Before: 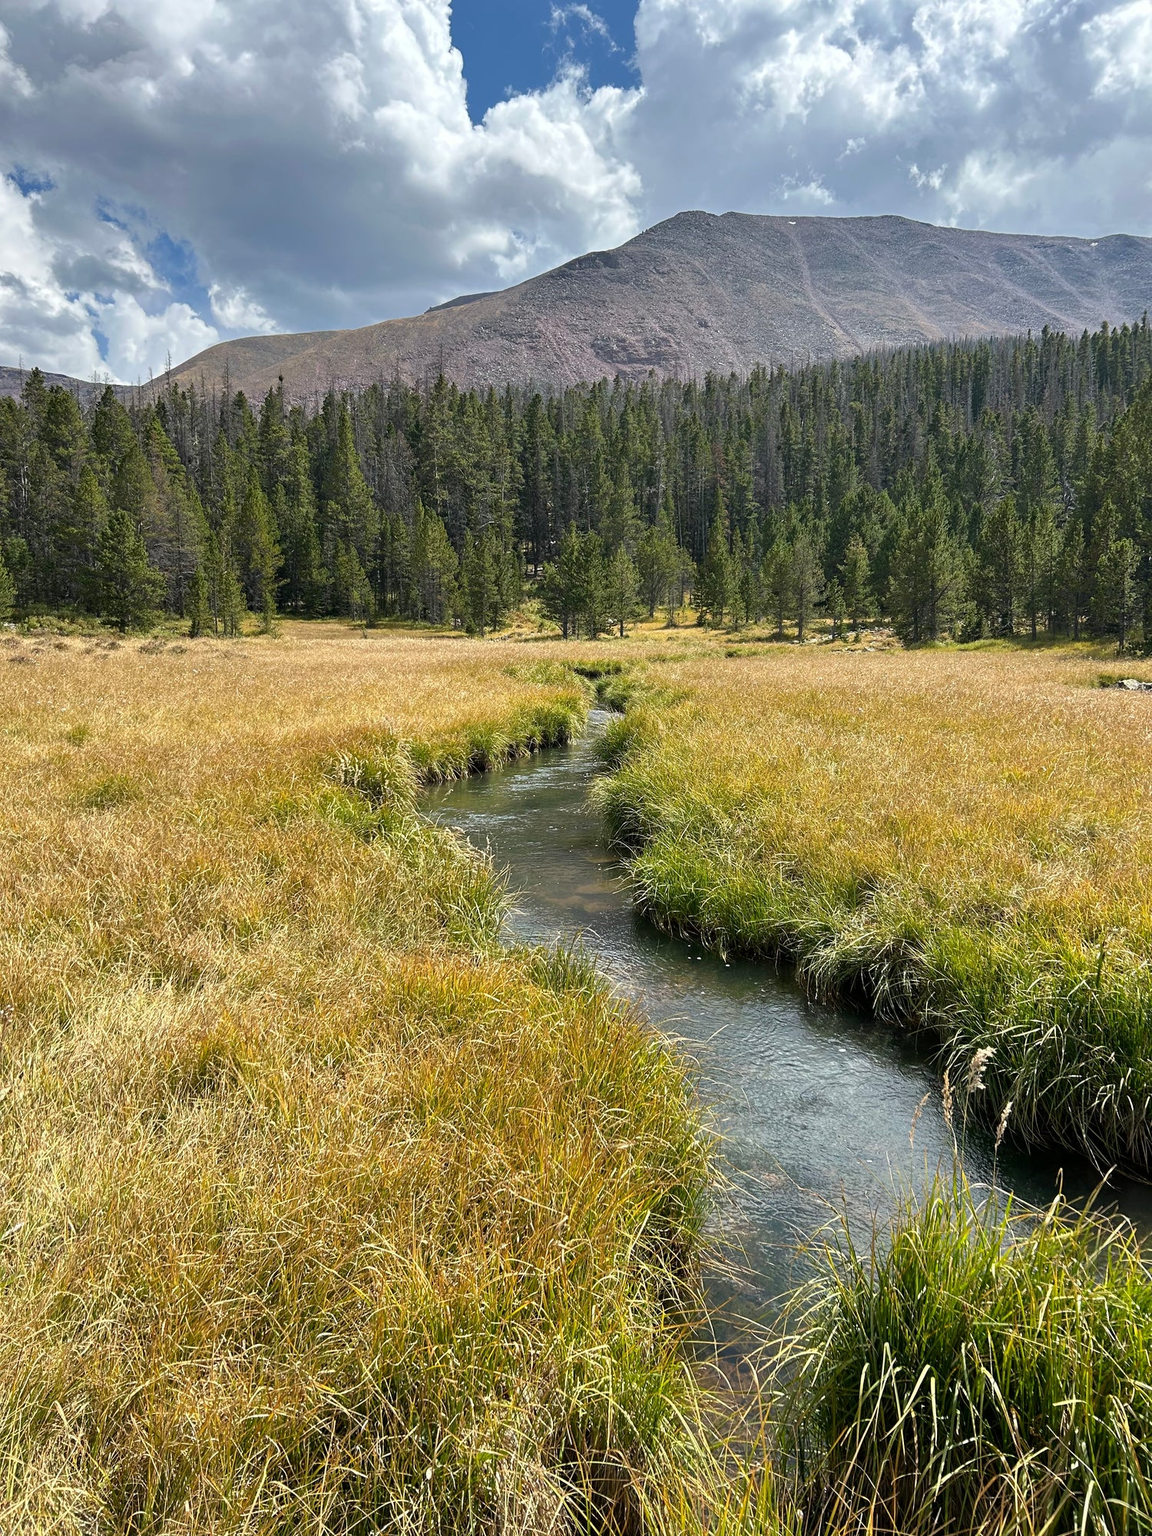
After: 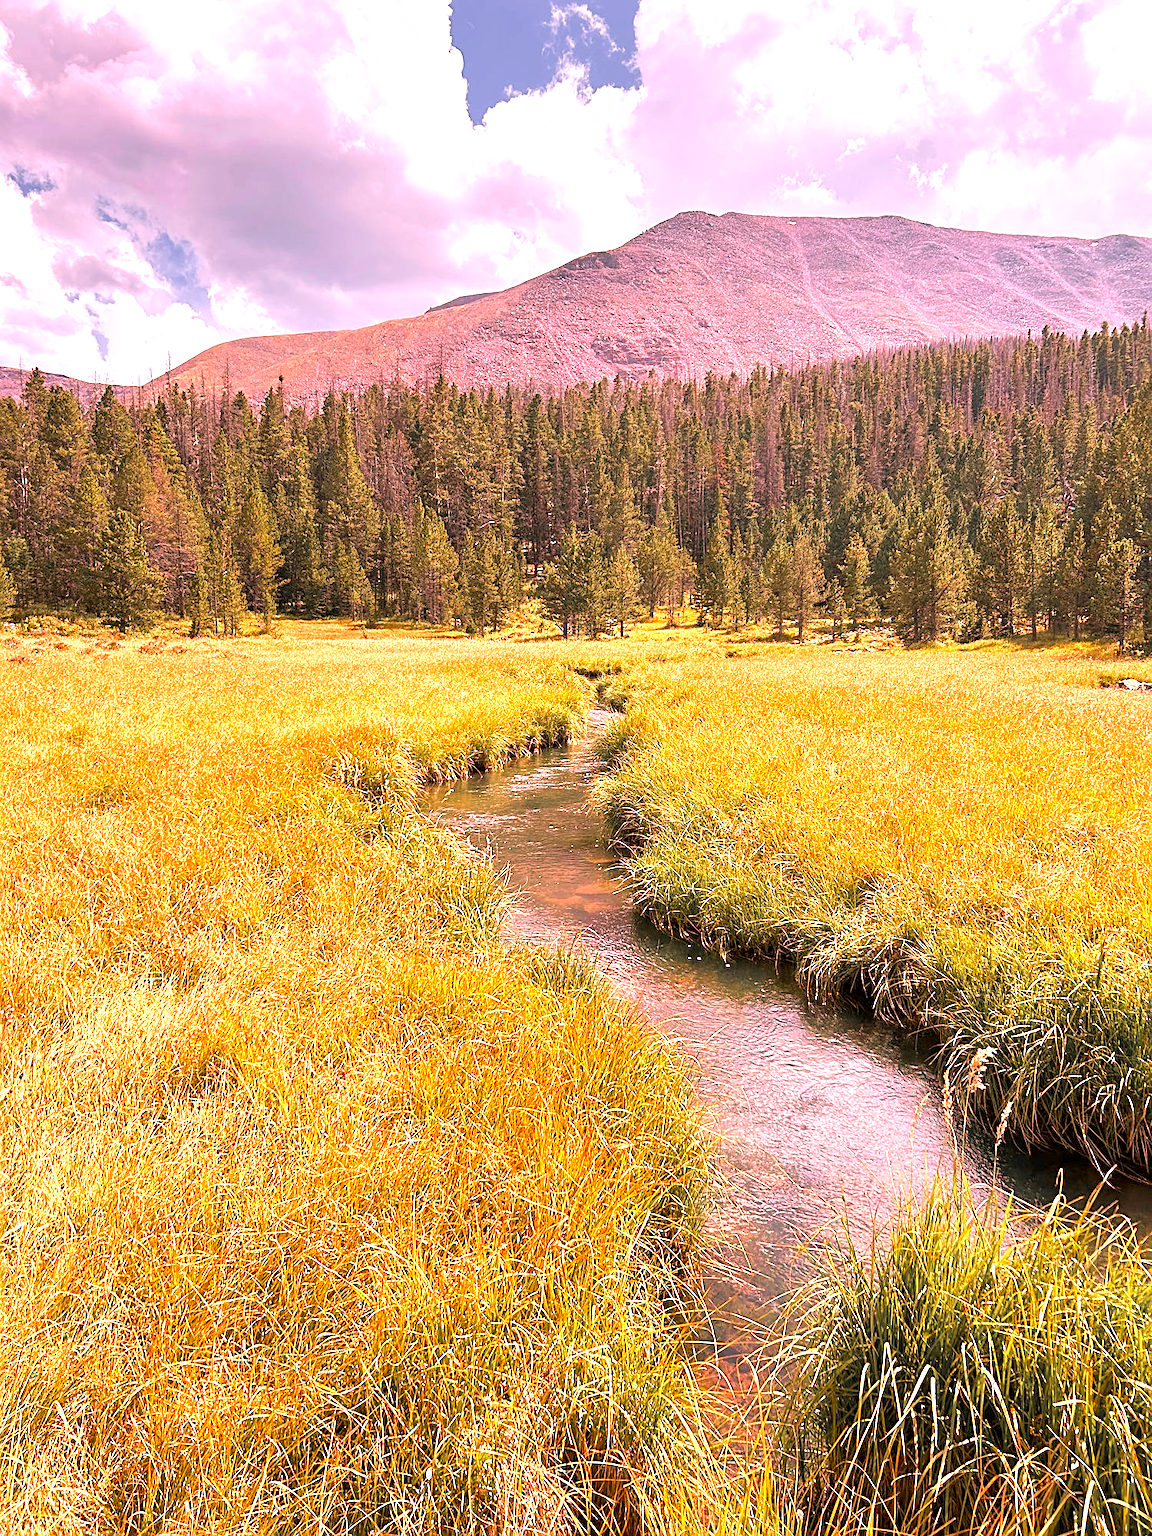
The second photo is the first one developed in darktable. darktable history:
sharpen: on, module defaults
base curve: preserve colors none
color zones: curves: ch1 [(0, 0.679) (0.143, 0.647) (0.286, 0.261) (0.378, -0.011) (0.571, 0.396) (0.714, 0.399) (0.857, 0.406) (1, 0.679)]
color balance rgb: shadows lift › luminance -5%, shadows lift › chroma 1.1%, shadows lift › hue 219°, power › luminance 10%, power › chroma 2.83%, power › hue 60°, highlights gain › chroma 4.52%, highlights gain › hue 33.33°, saturation formula JzAzBz (2021)
tone curve: curves: ch0 [(0, 0) (0.003, 0.003) (0.011, 0.011) (0.025, 0.025) (0.044, 0.045) (0.069, 0.07) (0.1, 0.101) (0.136, 0.138) (0.177, 0.18) (0.224, 0.228) (0.277, 0.281) (0.335, 0.34) (0.399, 0.405) (0.468, 0.475) (0.543, 0.551) (0.623, 0.633) (0.709, 0.72) (0.801, 0.813) (0.898, 0.907) (1, 1)], preserve colors none
local contrast: highlights 100%, shadows 100%, detail 120%, midtone range 0.2
exposure: black level correction 0, exposure 1 EV, compensate exposure bias true, compensate highlight preservation false
white balance: red 1.188, blue 1.11
